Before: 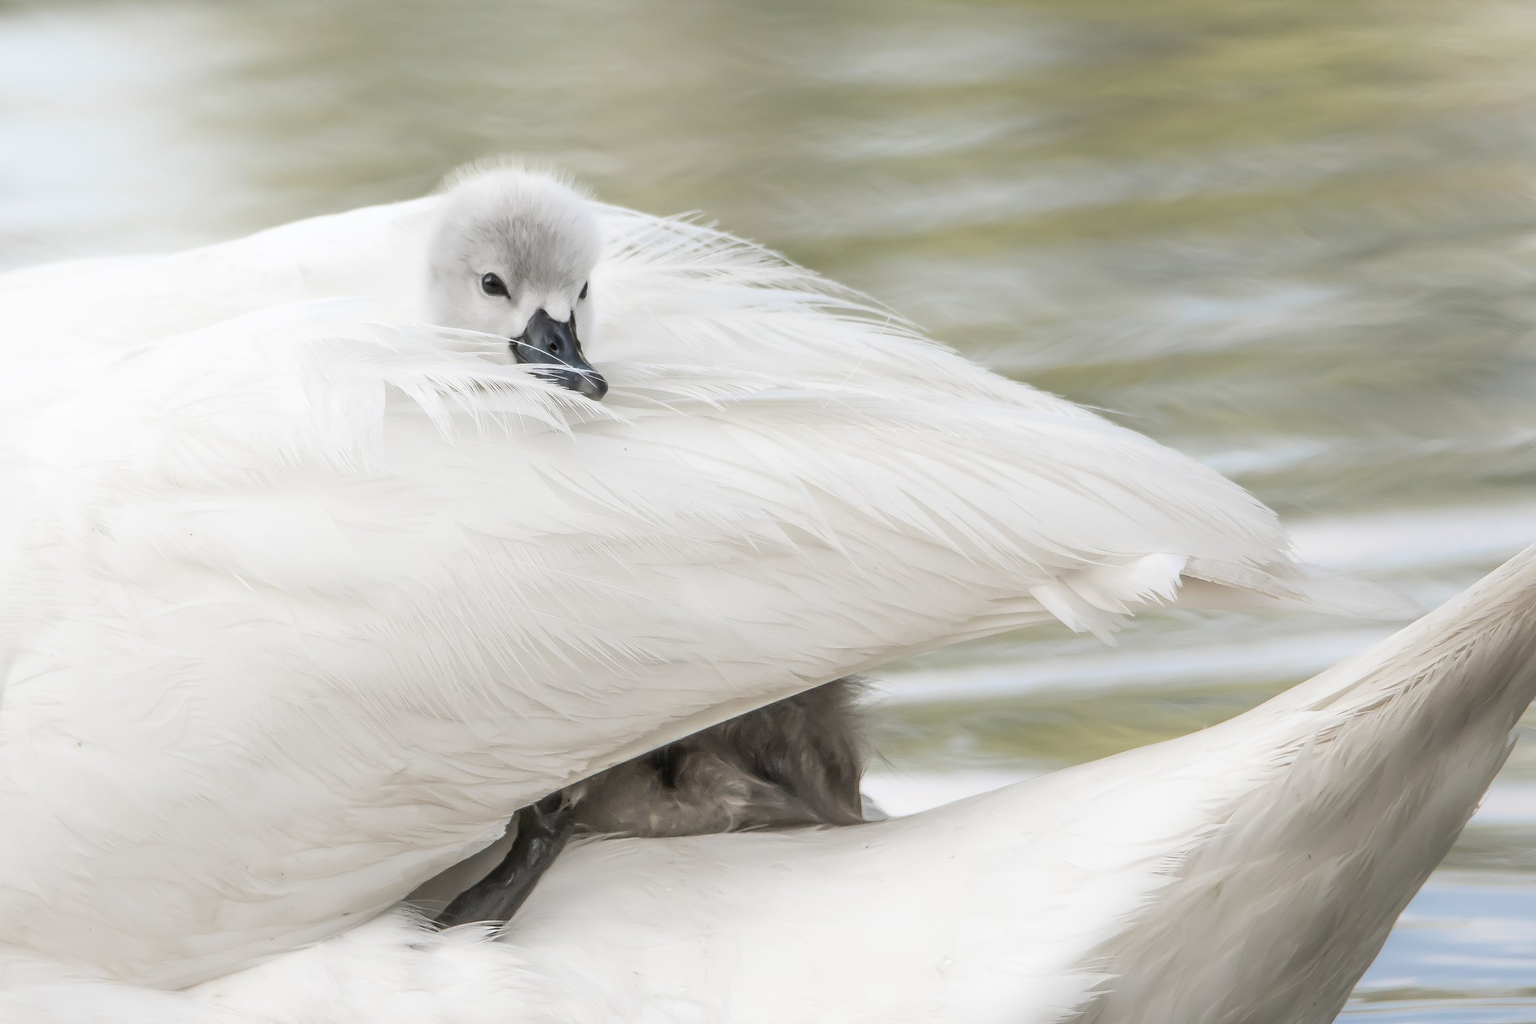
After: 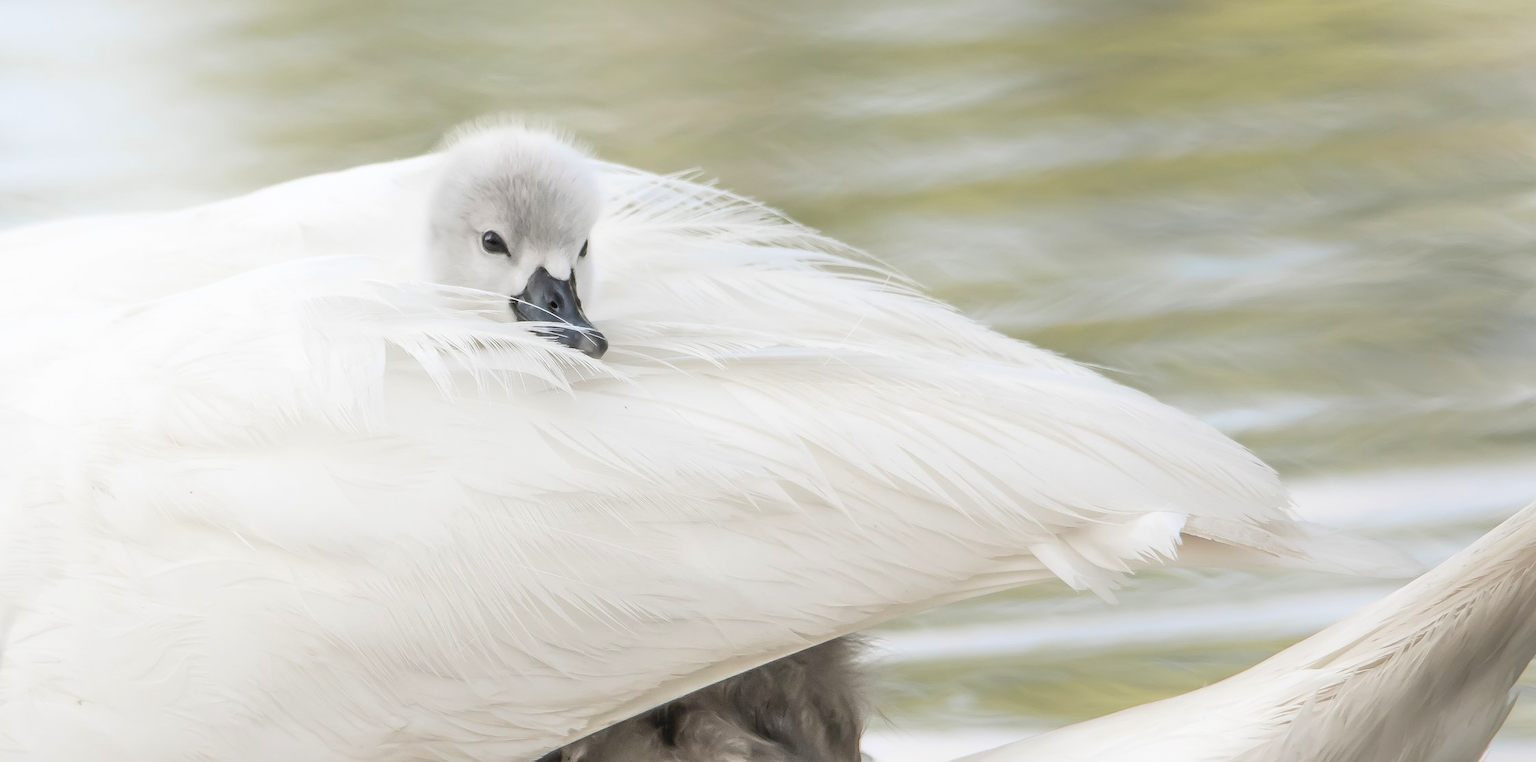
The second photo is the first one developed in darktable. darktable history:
contrast brightness saturation: brightness 0.088, saturation 0.194
crop: top 4.155%, bottom 21.353%
